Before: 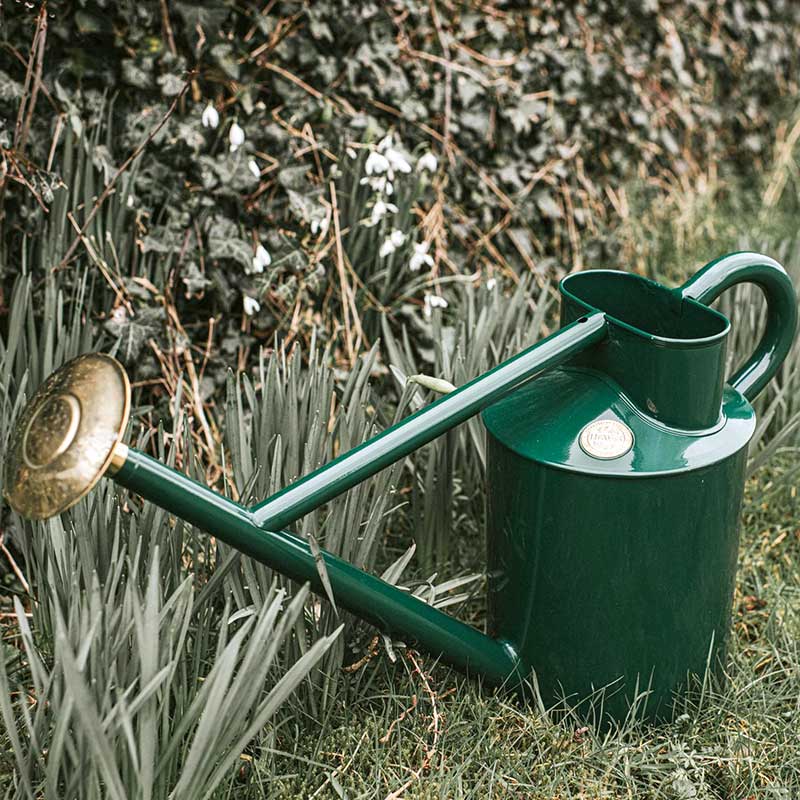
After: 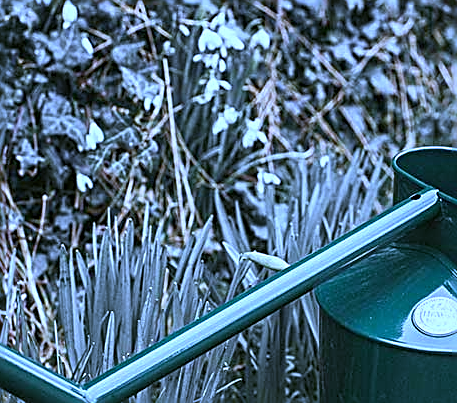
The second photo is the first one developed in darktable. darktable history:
sharpen: amount 0.75
white balance: red 0.766, blue 1.537
crop: left 20.932%, top 15.471%, right 21.848%, bottom 34.081%
